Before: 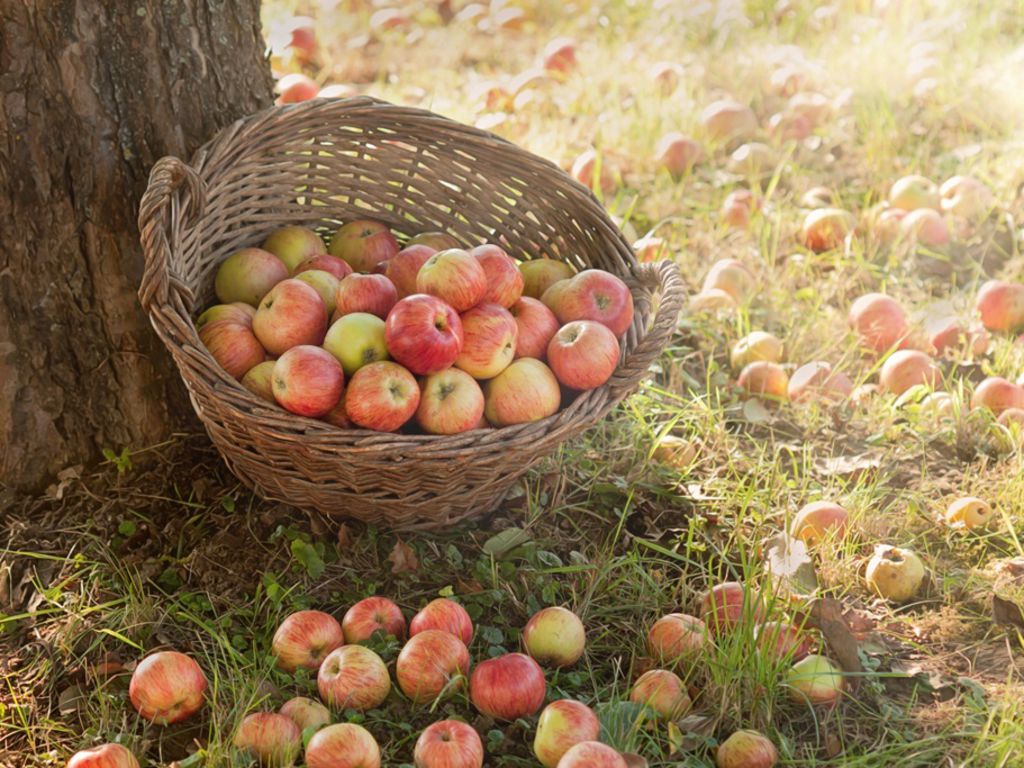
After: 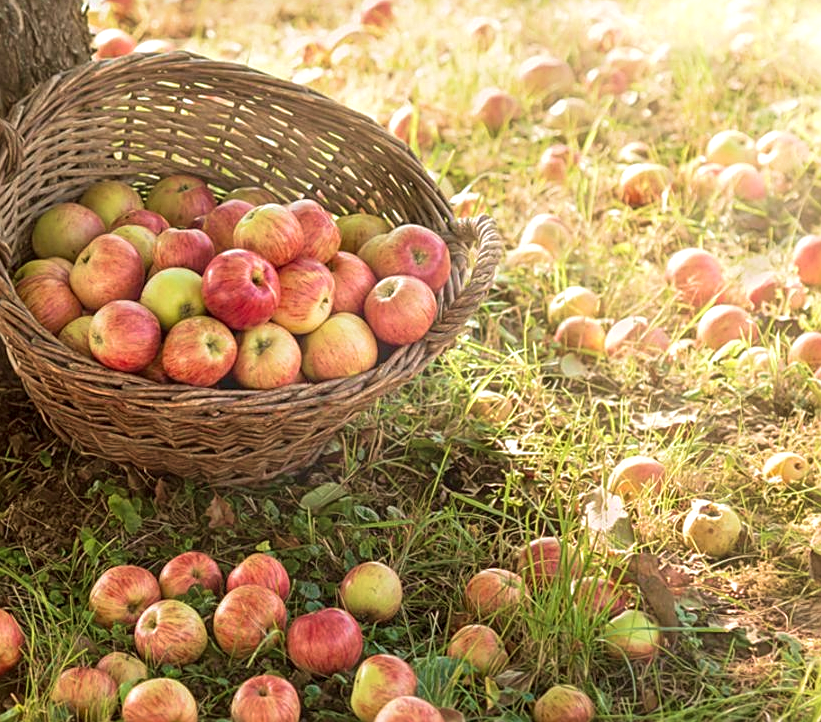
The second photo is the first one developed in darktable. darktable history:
crop and rotate: left 17.922%, top 5.986%, right 1.808%
sharpen: on, module defaults
velvia: strength 44.82%
exposure: exposure 0.203 EV, compensate highlight preservation false
local contrast: on, module defaults
